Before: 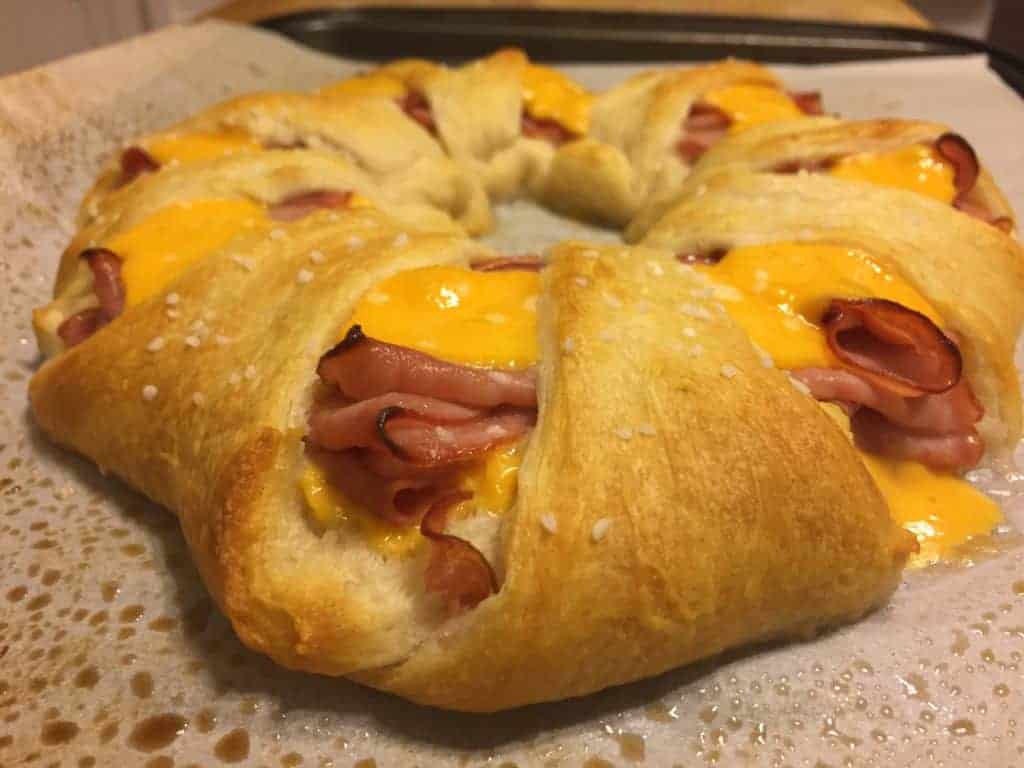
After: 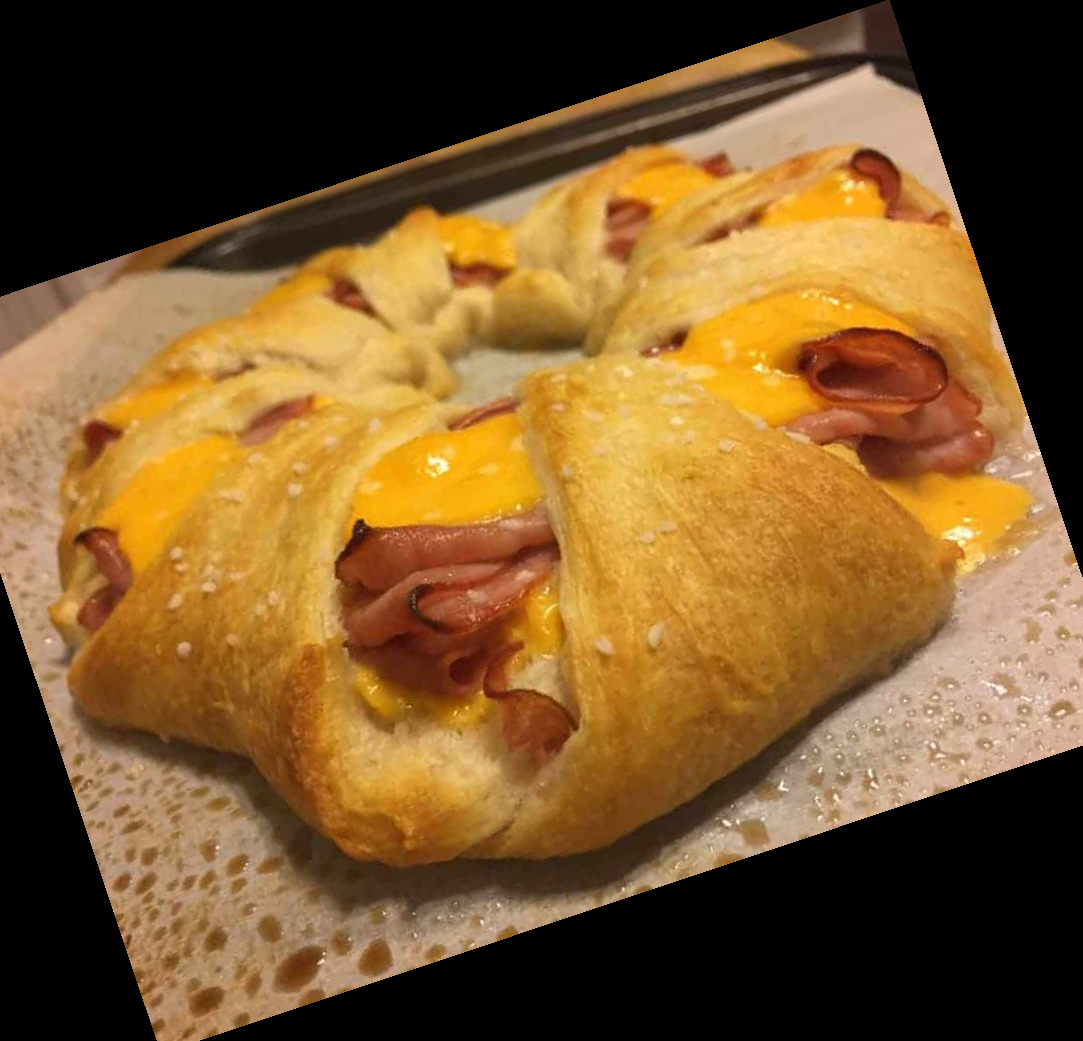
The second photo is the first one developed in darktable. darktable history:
base curve: preserve colors none
crop and rotate: angle 18.49°, left 6.773%, right 4.055%, bottom 1.064%
